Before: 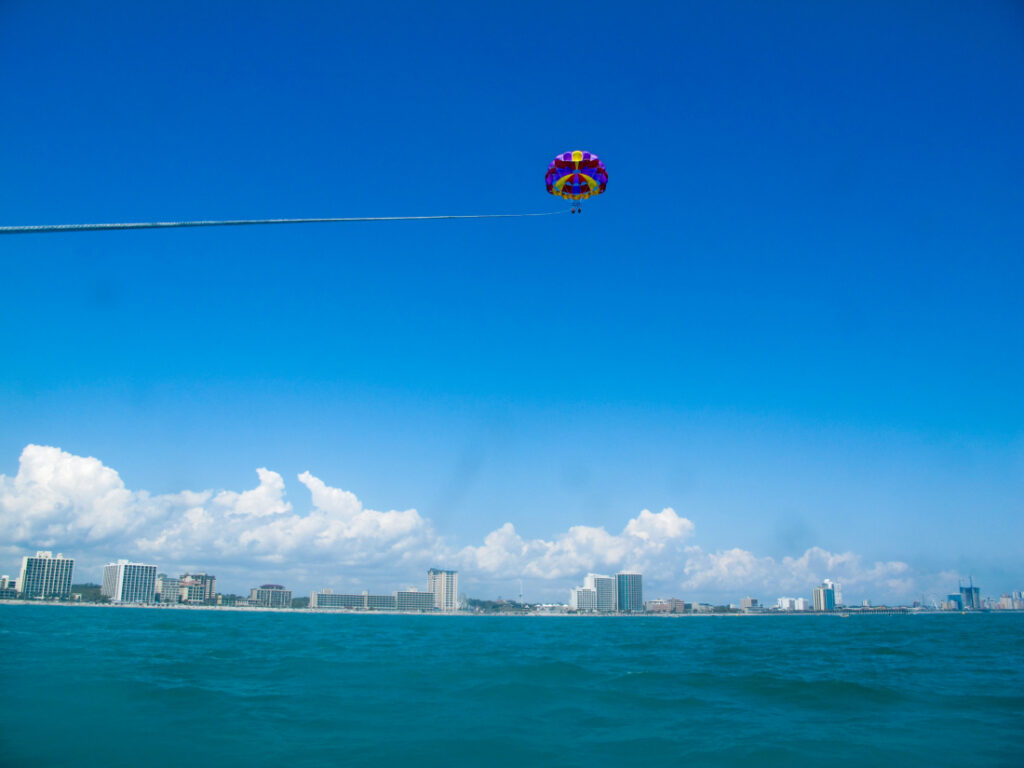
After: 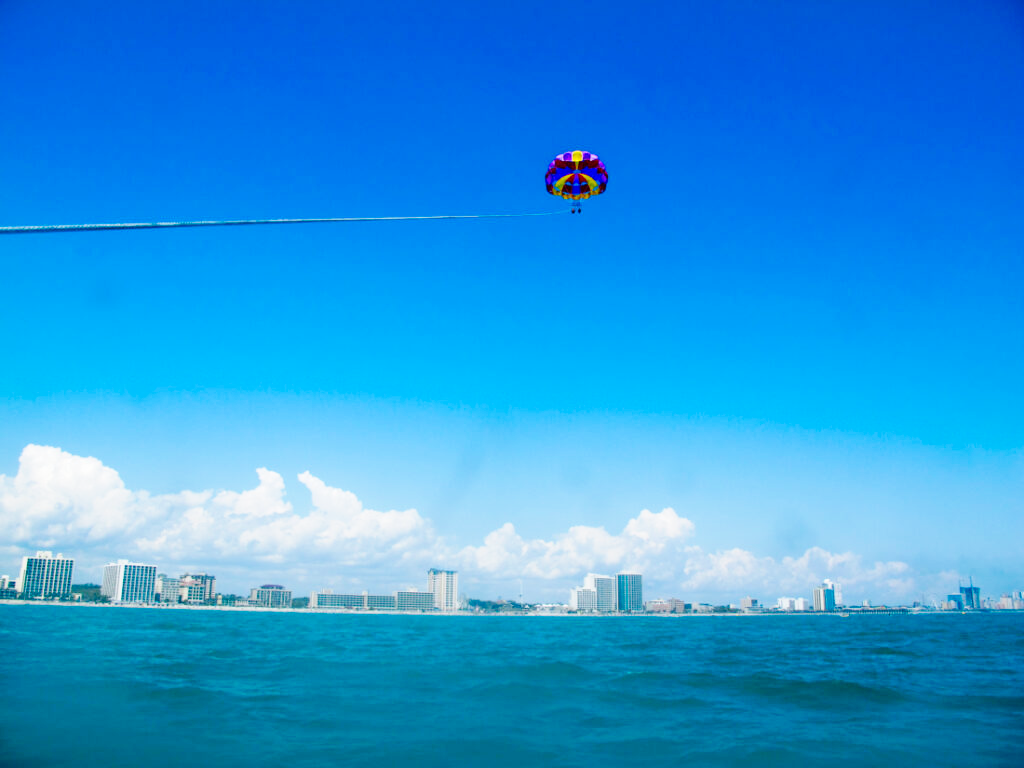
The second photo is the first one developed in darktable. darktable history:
color correction: saturation 1.1
base curve: curves: ch0 [(0, 0) (0.036, 0.025) (0.121, 0.166) (0.206, 0.329) (0.605, 0.79) (1, 1)], preserve colors none
